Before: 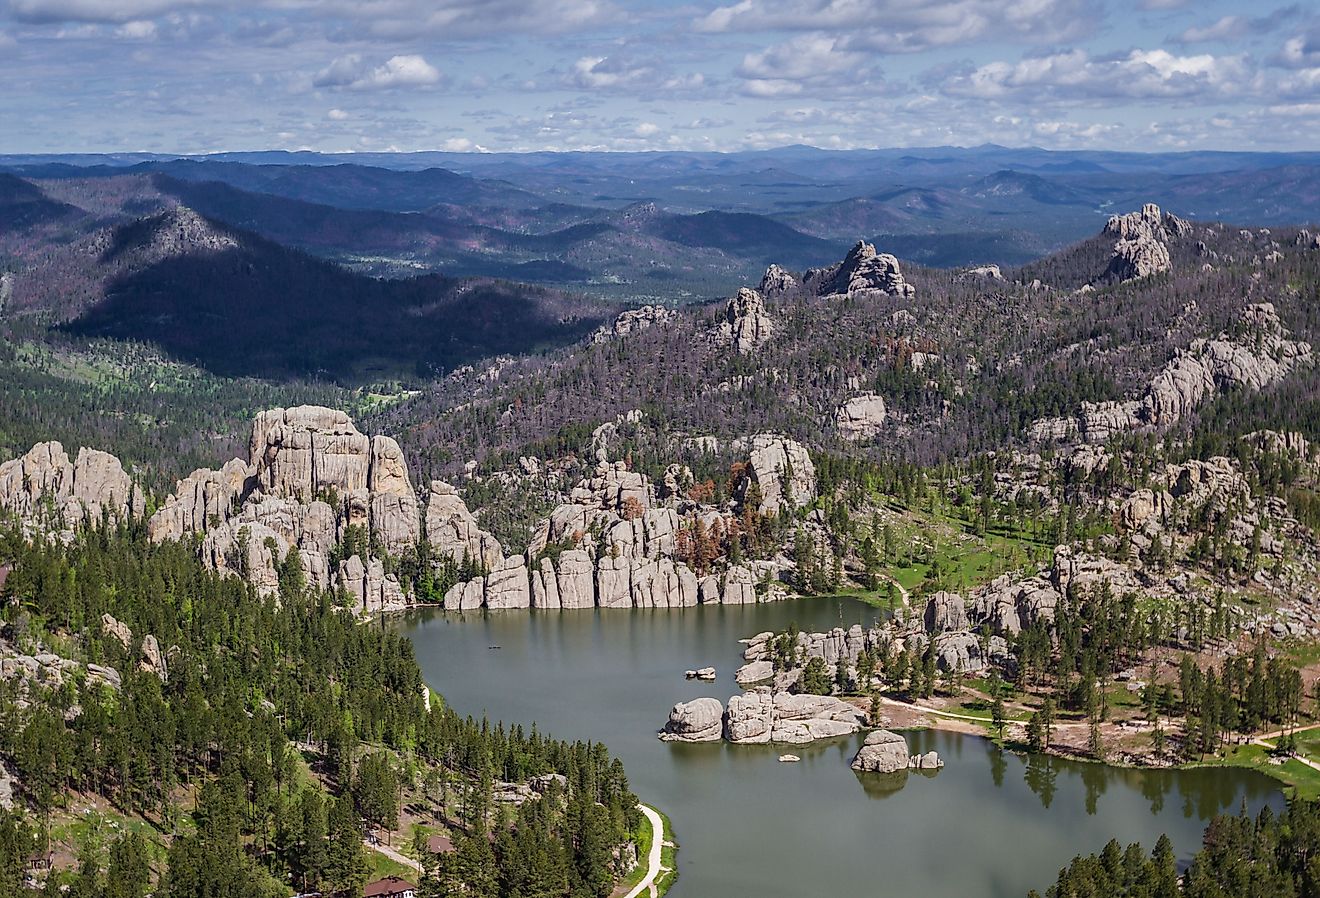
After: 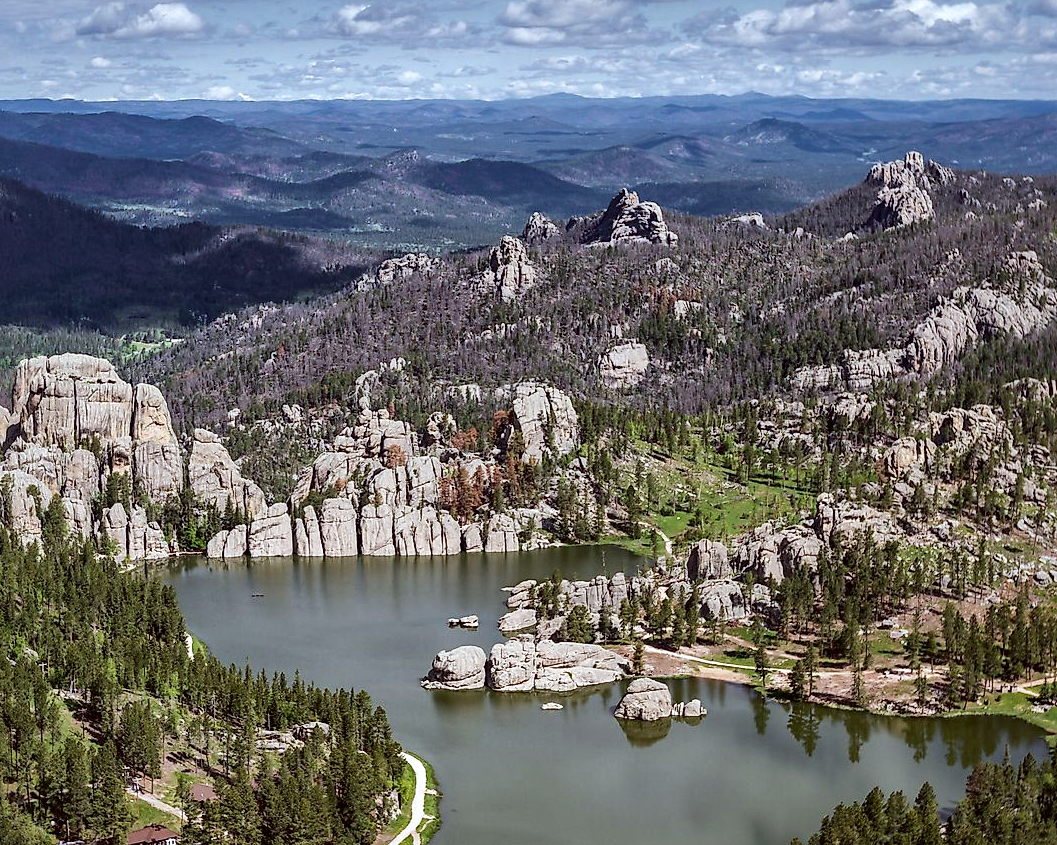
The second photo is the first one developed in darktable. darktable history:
tone equalizer: edges refinement/feathering 500, mask exposure compensation -1.57 EV, preserve details no
crop and rotate: left 18.095%, top 5.891%, right 1.78%
color correction: highlights a* -3.35, highlights b* -6.09, shadows a* 3.24, shadows b* 5.4
local contrast: mode bilateral grid, contrast 19, coarseness 49, detail 162%, midtone range 0.2
shadows and highlights: radius 173.33, shadows 27.67, white point adjustment 3.32, highlights -68.91, soften with gaussian
